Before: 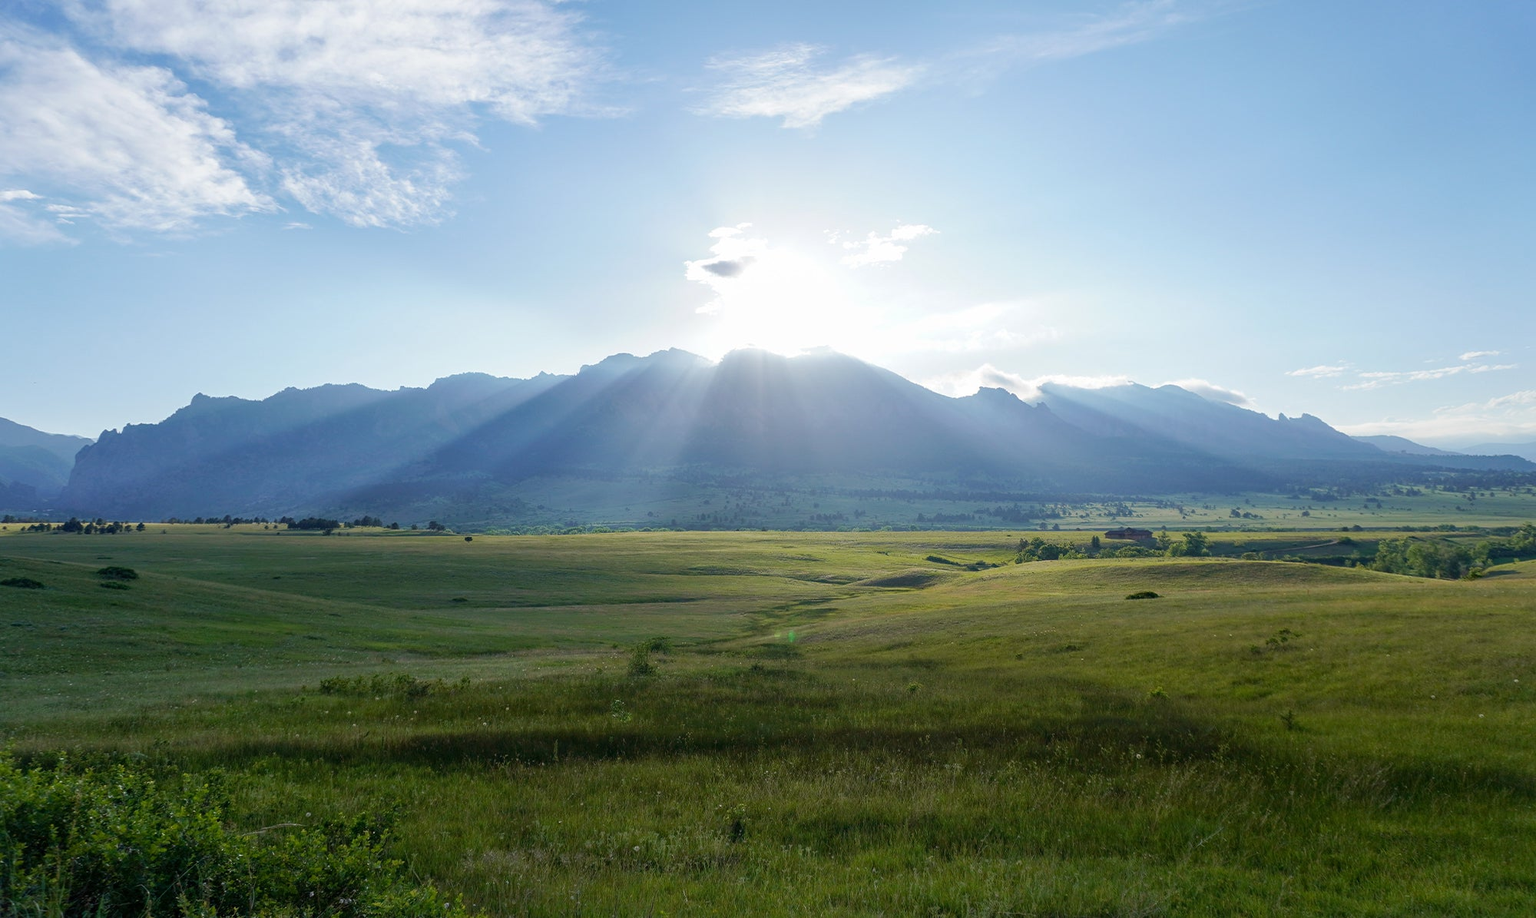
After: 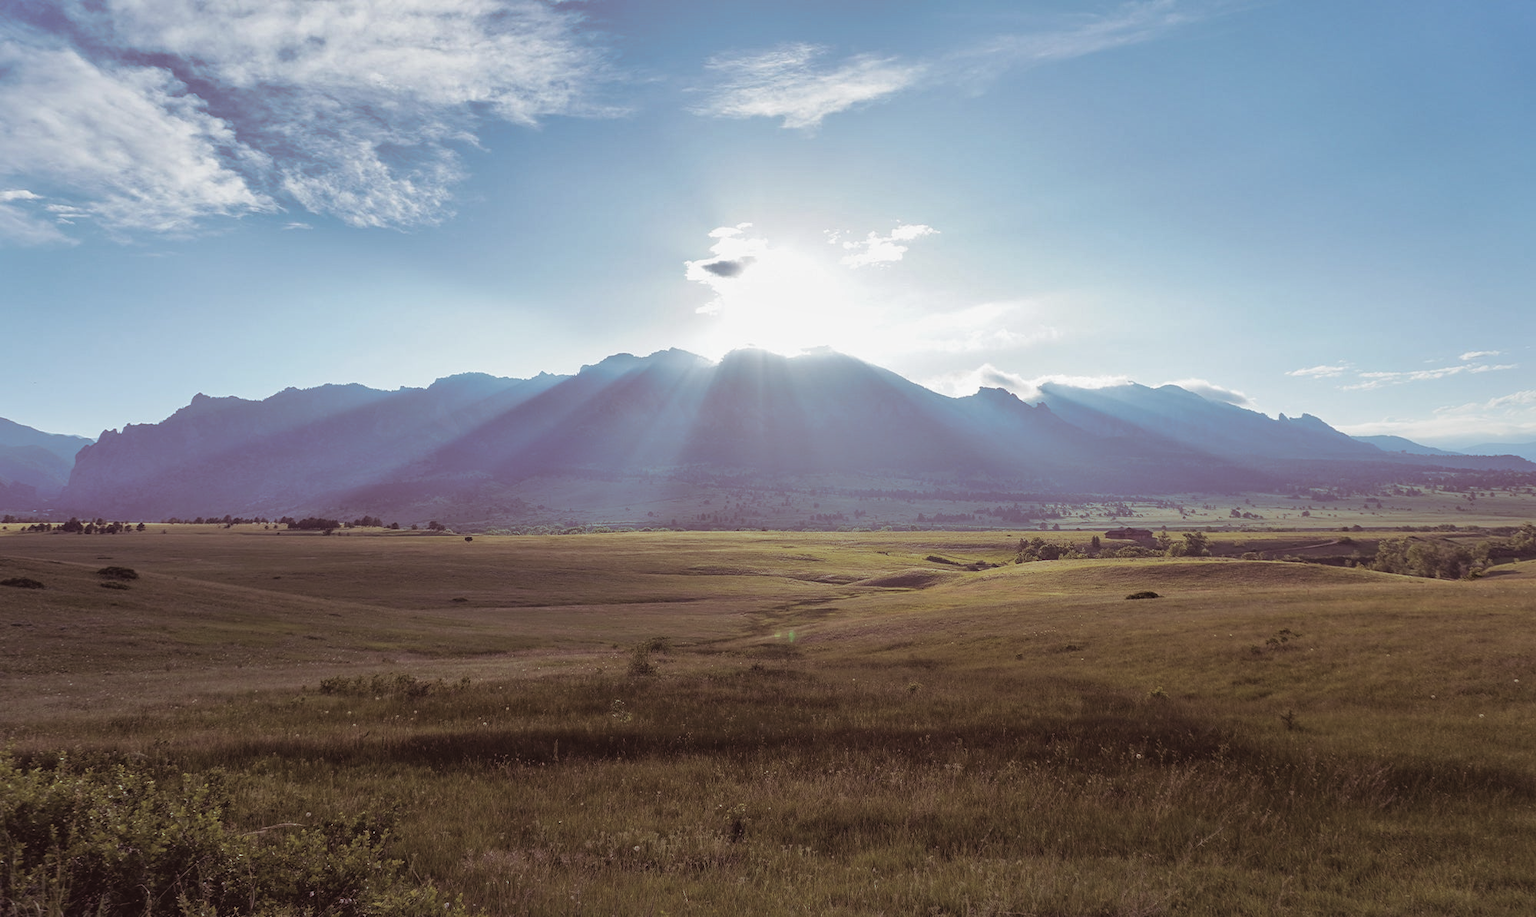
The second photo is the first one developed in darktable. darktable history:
split-toning: shadows › saturation 0.41, highlights › saturation 0, compress 33.55%
shadows and highlights: radius 171.16, shadows 27, white point adjustment 3.13, highlights -67.95, soften with gaussian
contrast brightness saturation: contrast -0.1, saturation -0.1
